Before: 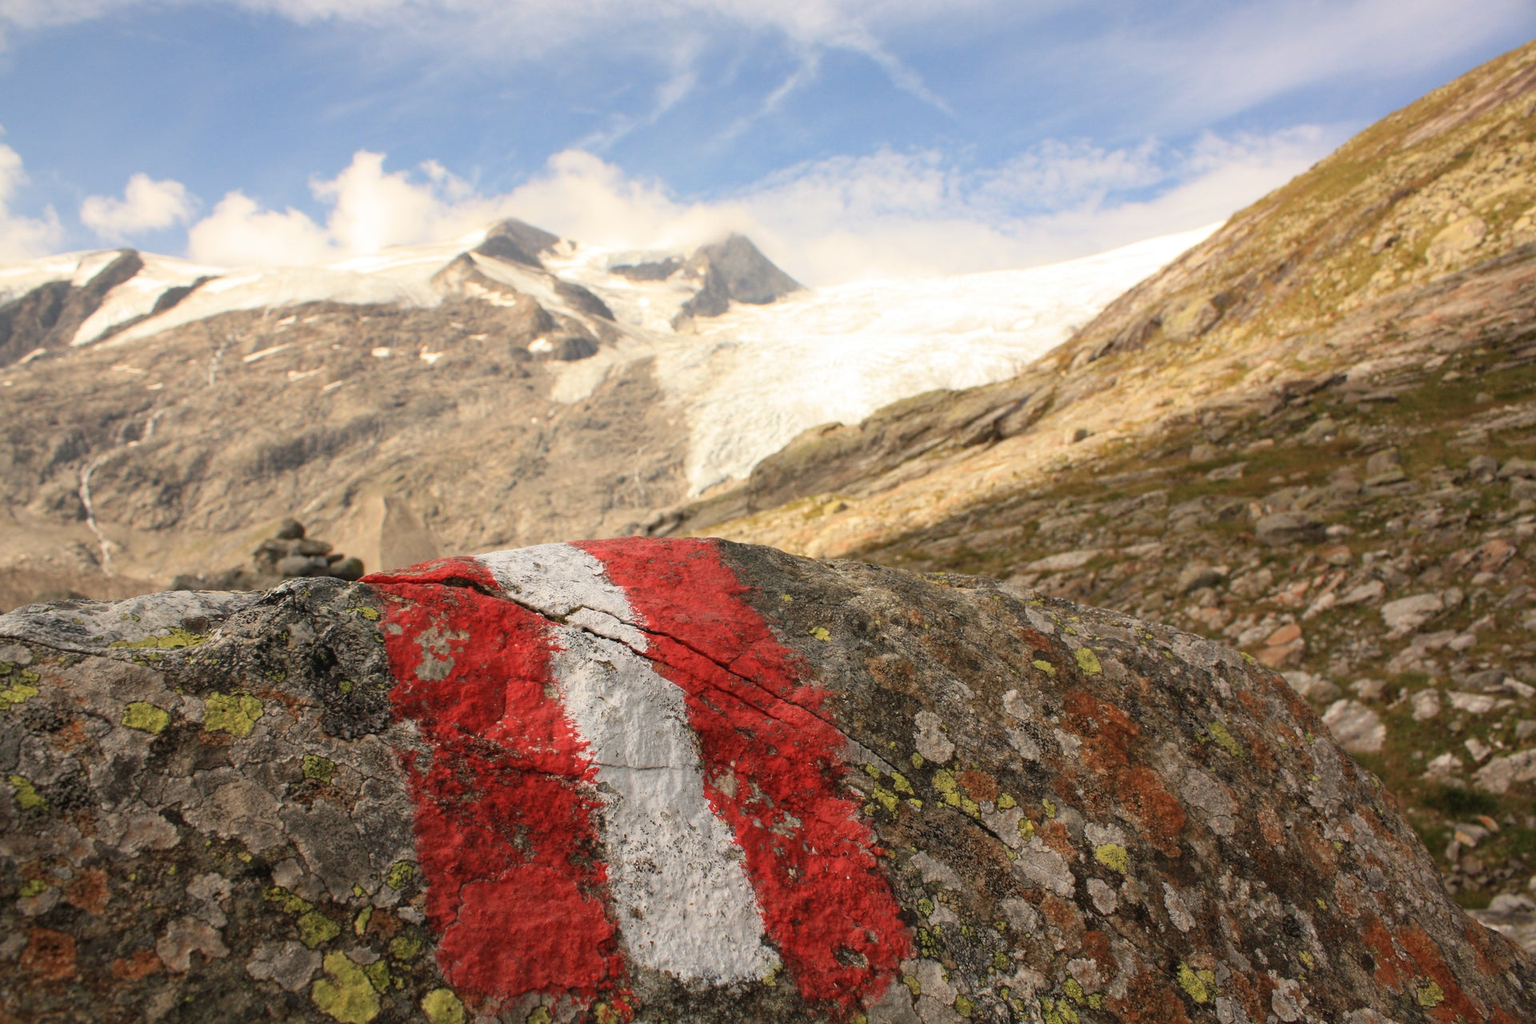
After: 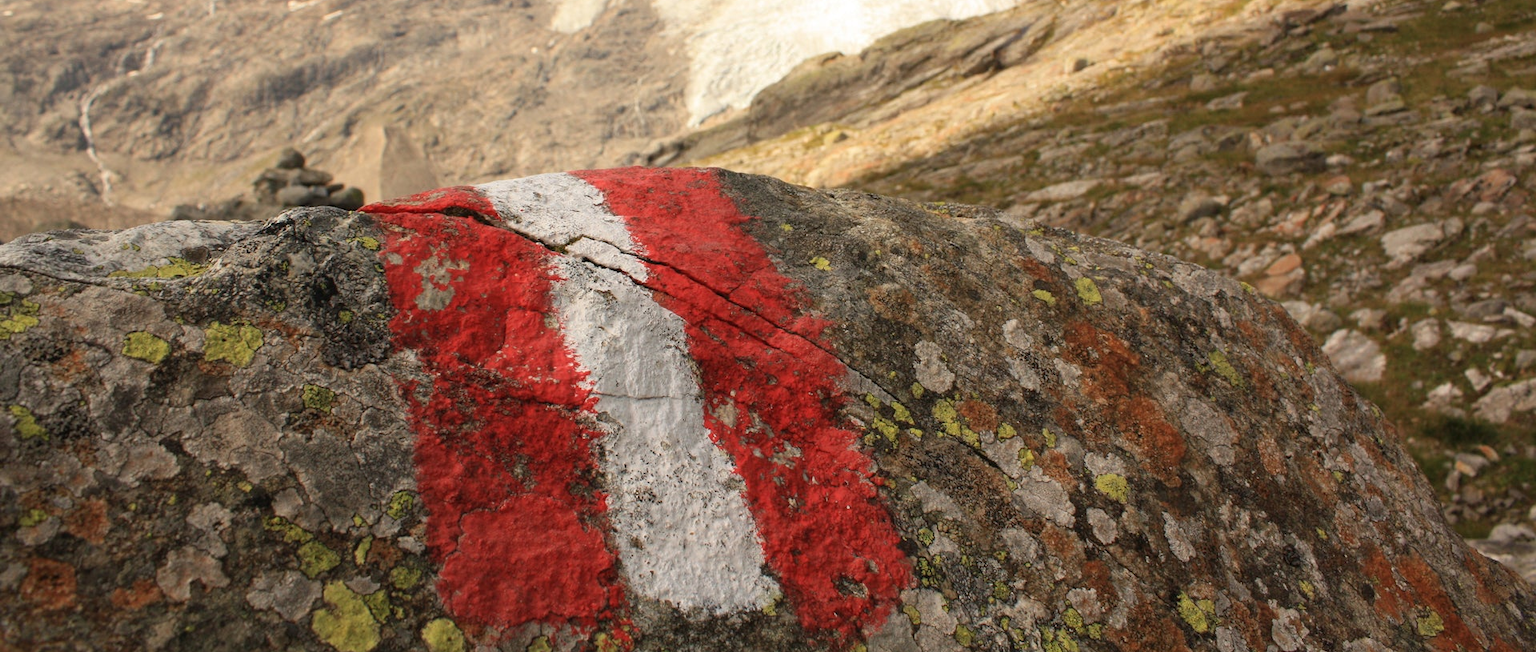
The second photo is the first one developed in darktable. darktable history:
crop and rotate: top 36.189%
